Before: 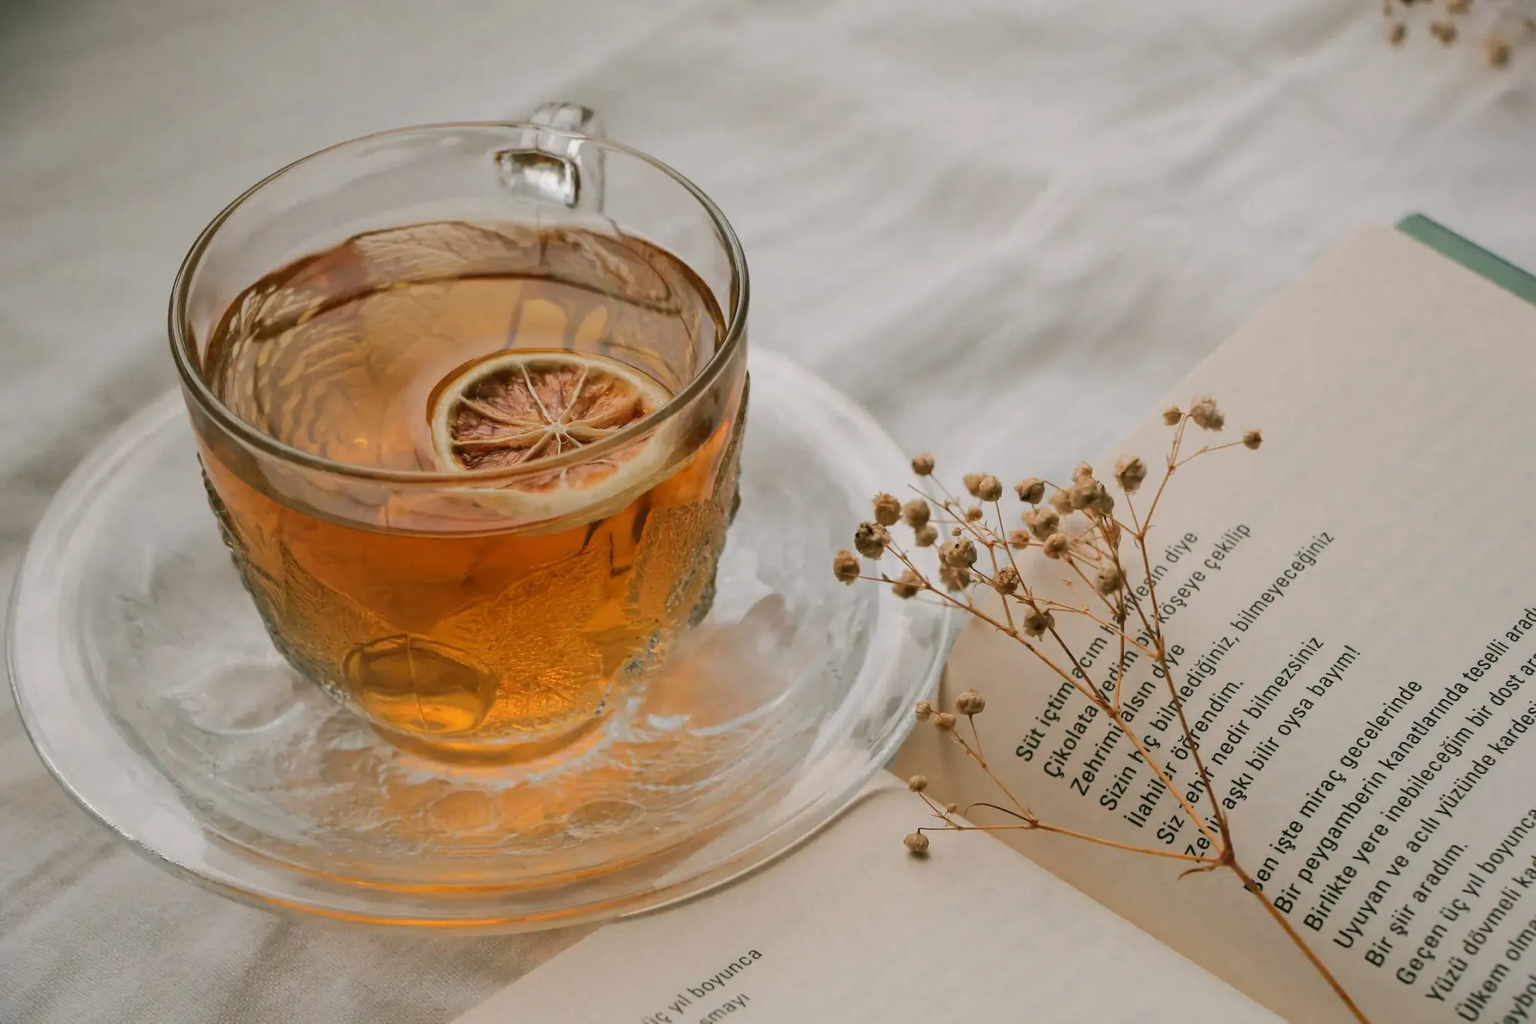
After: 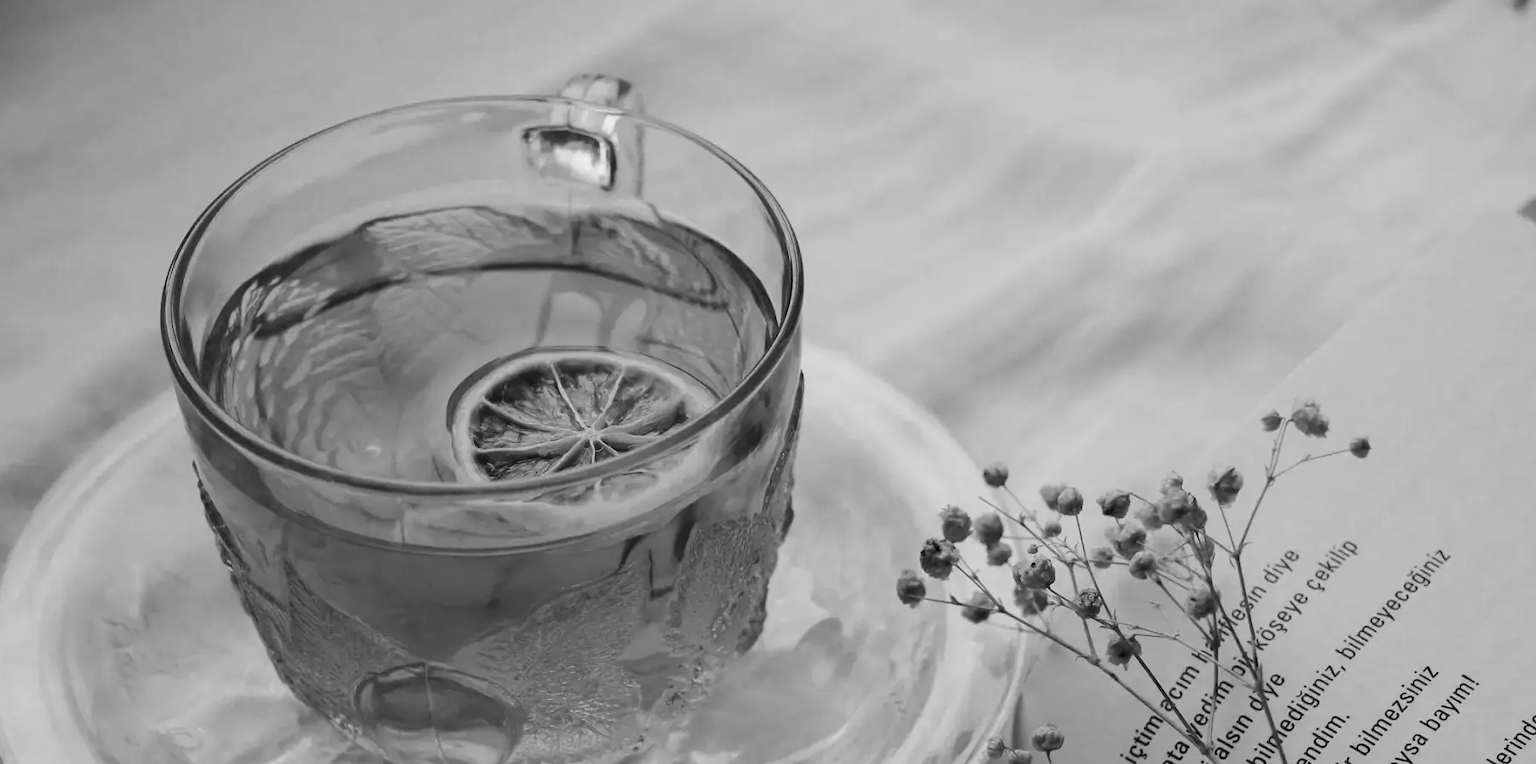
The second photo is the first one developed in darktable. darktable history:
color balance rgb: linear chroma grading › global chroma 15%, perceptual saturation grading › global saturation 30%
contrast brightness saturation: contrast 0.14
crop: left 1.509%, top 3.452%, right 7.696%, bottom 28.452%
monochrome: a 1.94, b -0.638
